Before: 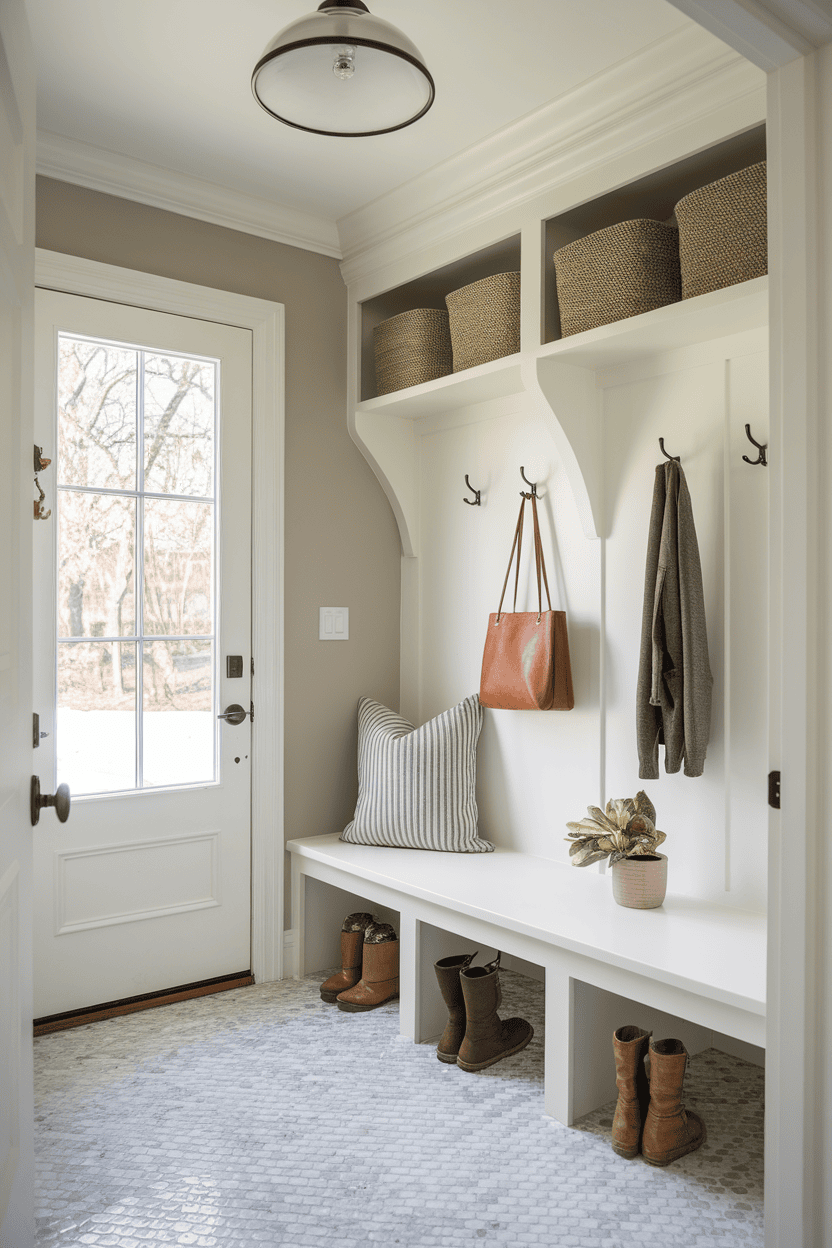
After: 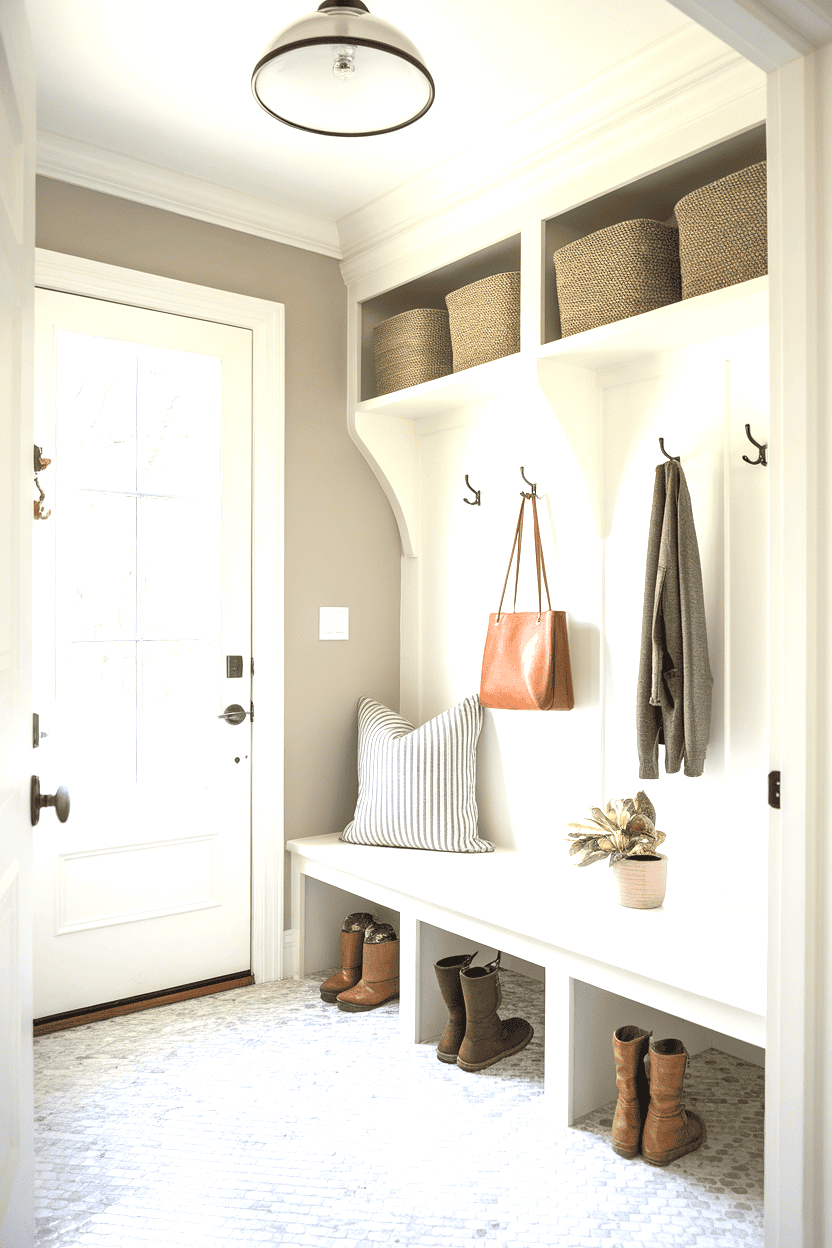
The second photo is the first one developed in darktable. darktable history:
exposure: black level correction 0, exposure 1.101 EV, compensate highlight preservation false
